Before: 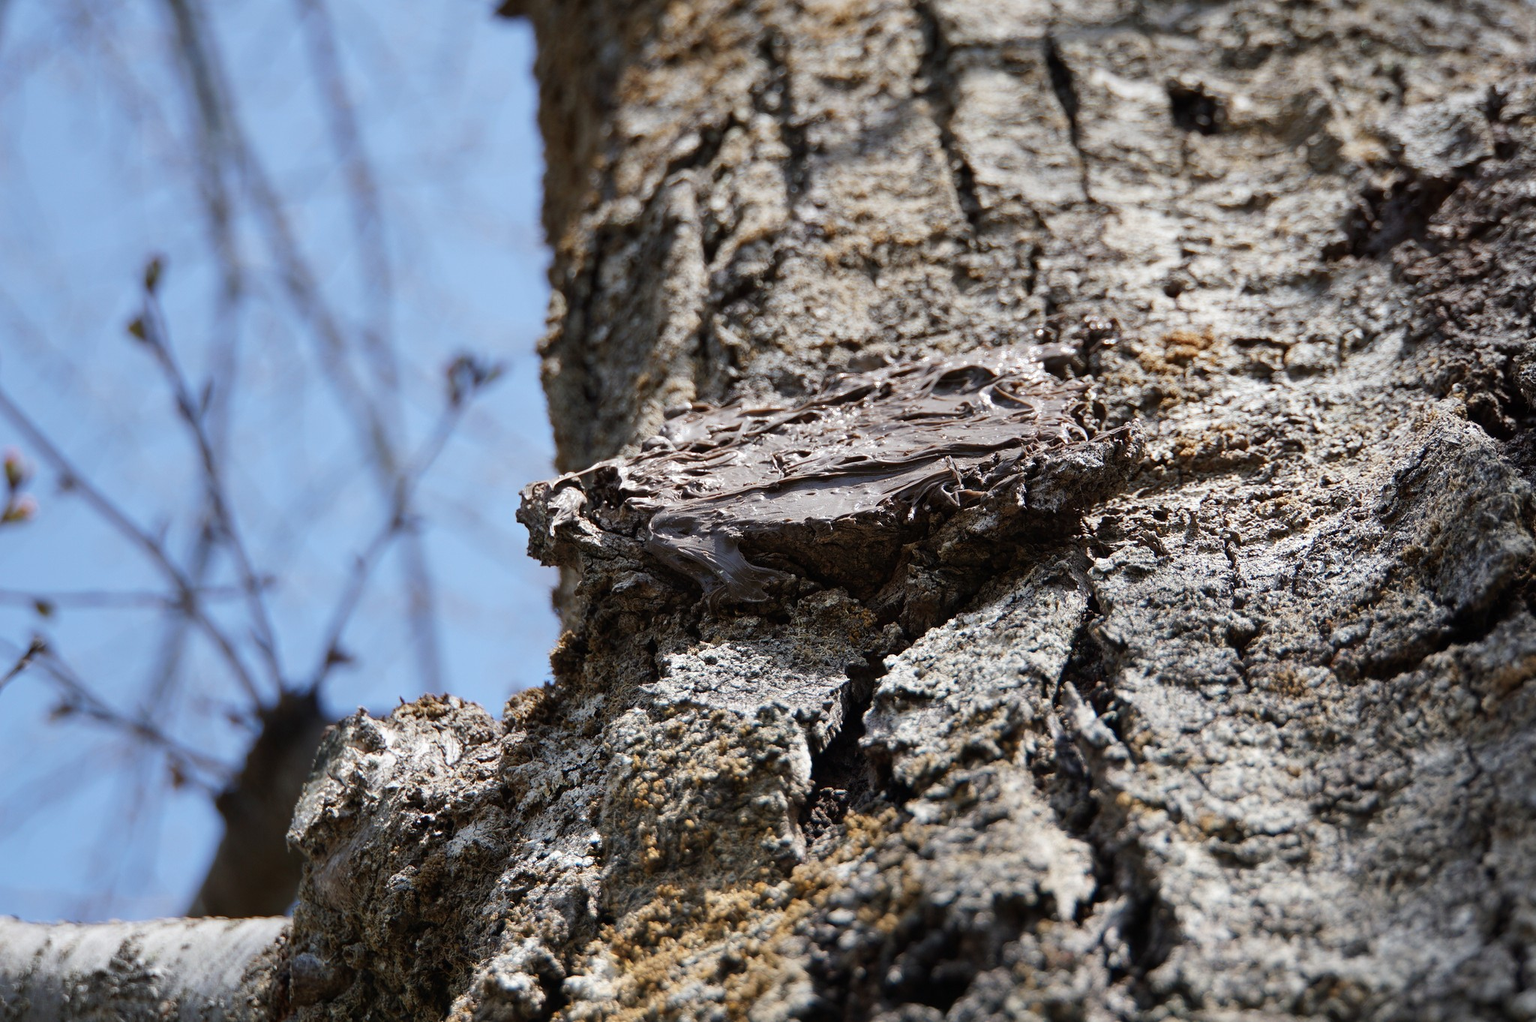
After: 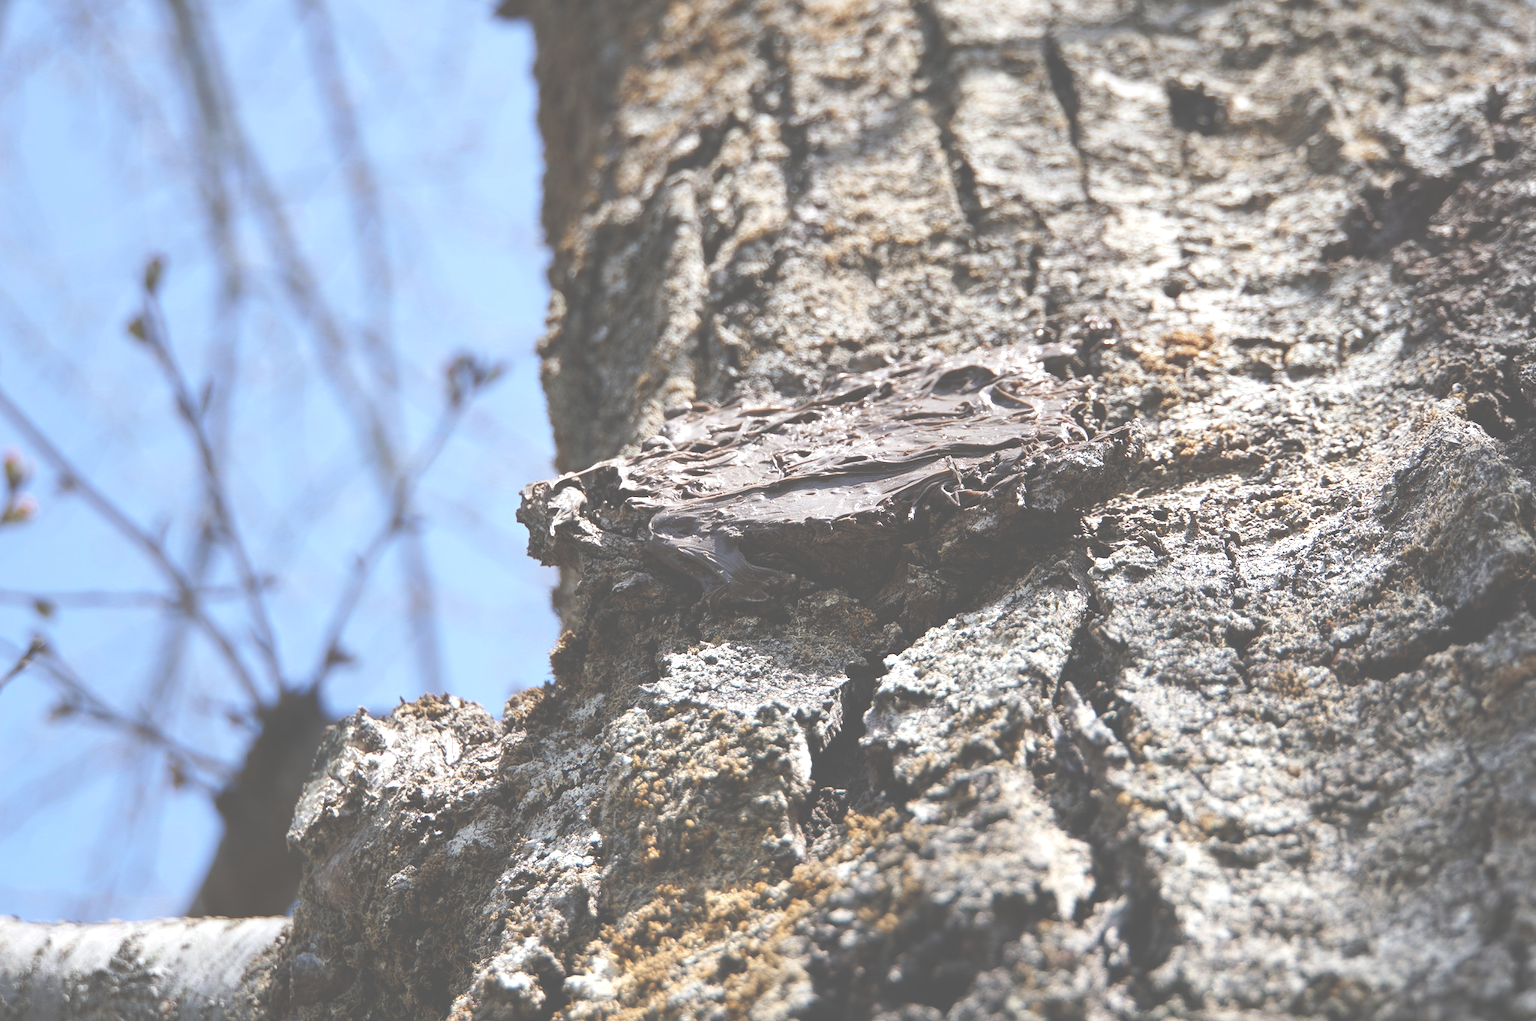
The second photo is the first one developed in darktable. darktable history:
exposure: black level correction -0.072, exposure 0.5 EV, compensate highlight preservation false
